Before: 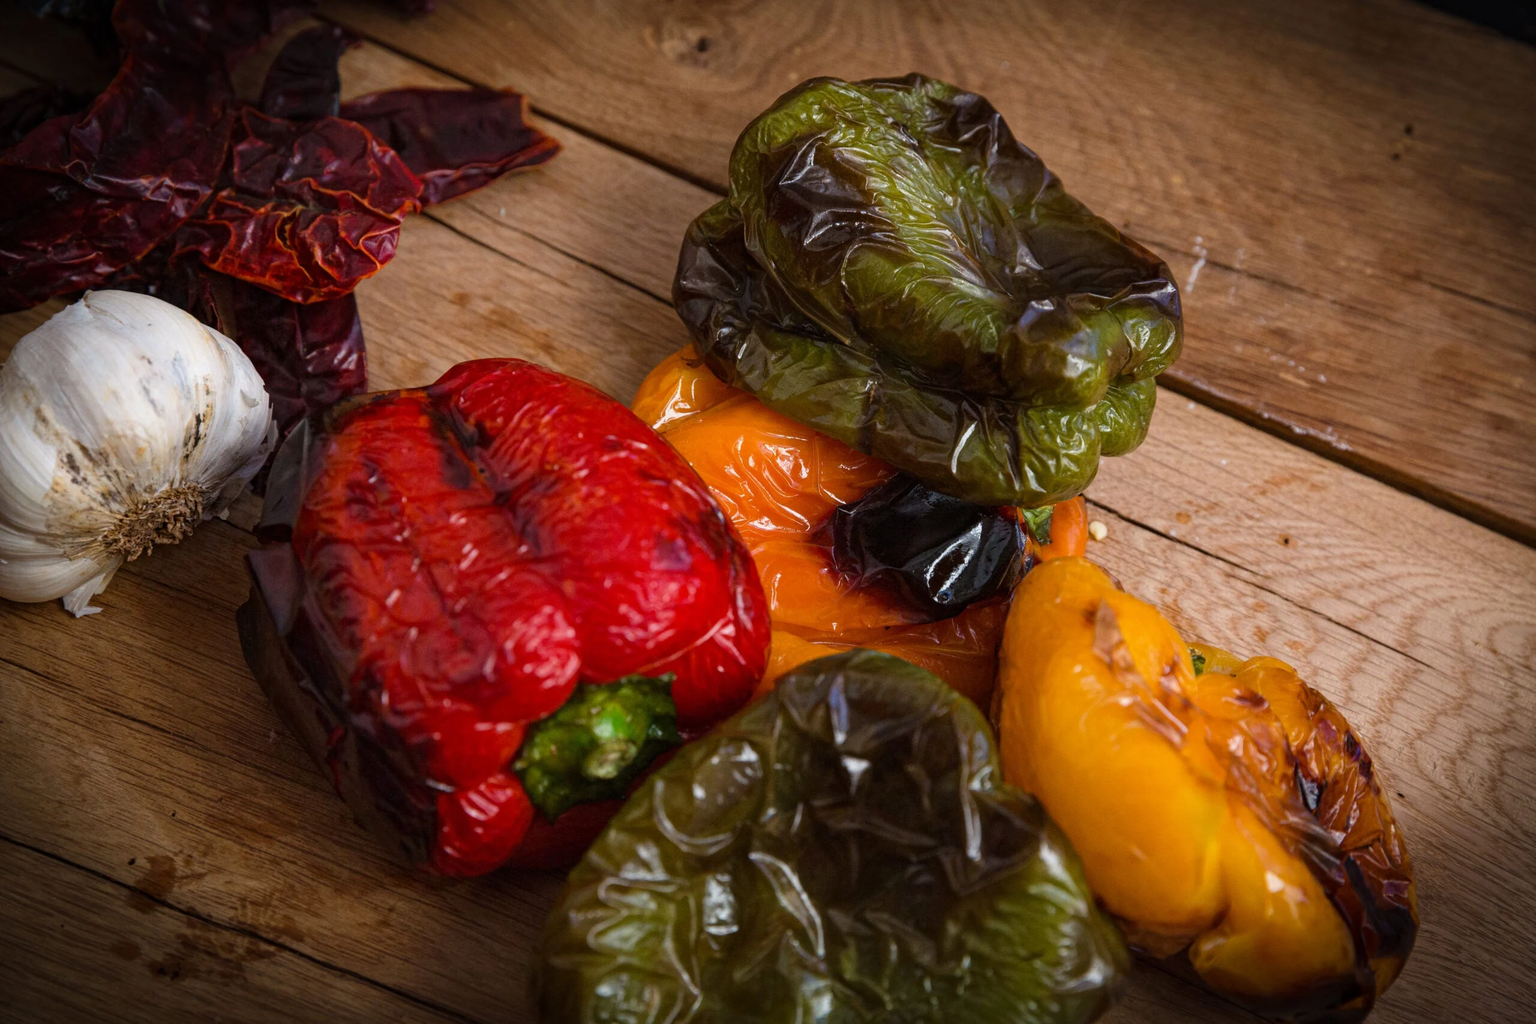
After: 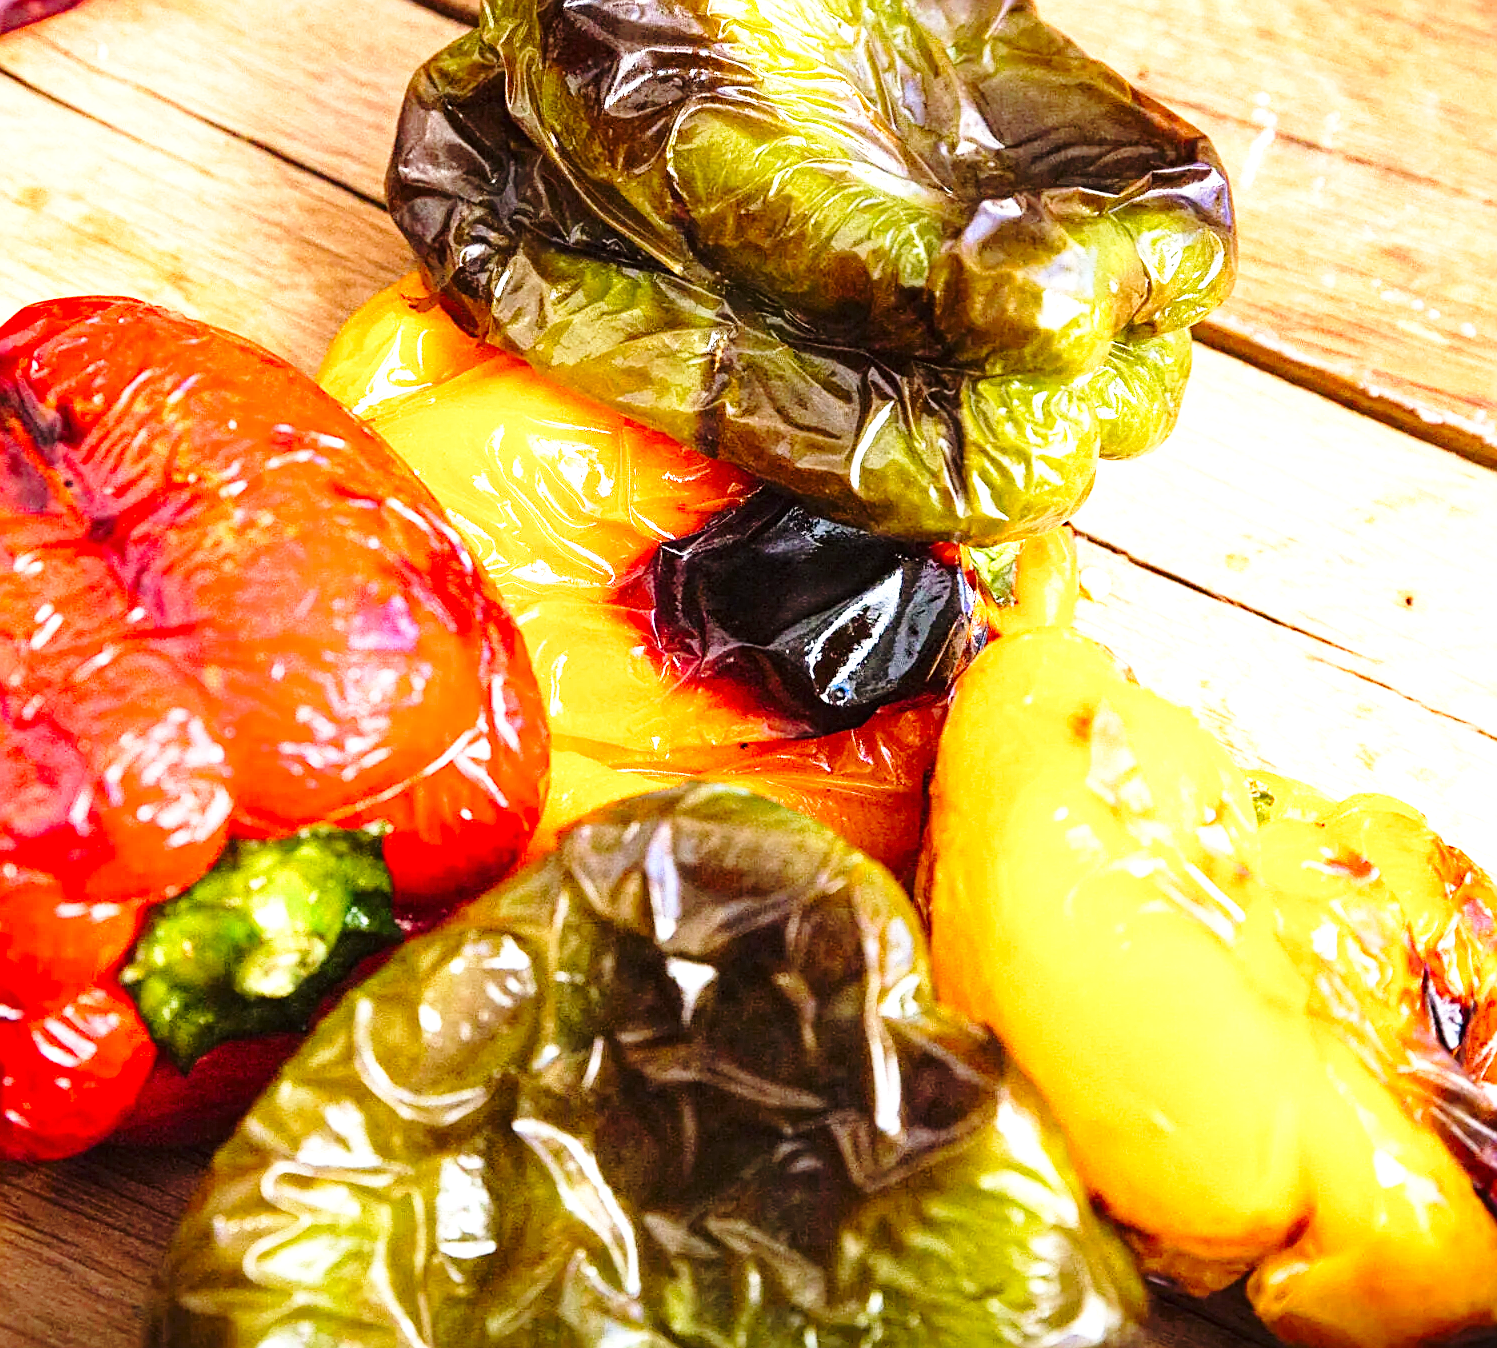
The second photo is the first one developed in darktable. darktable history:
sharpen: on, module defaults
color correction: highlights b* -0.031, saturation 1.13
crop and rotate: left 28.714%, top 17.66%, right 12.784%, bottom 3.336%
exposure: black level correction 0, exposure 1.563 EV, compensate exposure bias true, compensate highlight preservation false
base curve: curves: ch0 [(0, 0) (0.028, 0.03) (0.121, 0.232) (0.46, 0.748) (0.859, 0.968) (1, 1)], preserve colors none
tone equalizer: -8 EV -0.716 EV, -7 EV -0.721 EV, -6 EV -0.608 EV, -5 EV -0.42 EV, -3 EV 0.376 EV, -2 EV 0.6 EV, -1 EV 0.686 EV, +0 EV 0.73 EV
